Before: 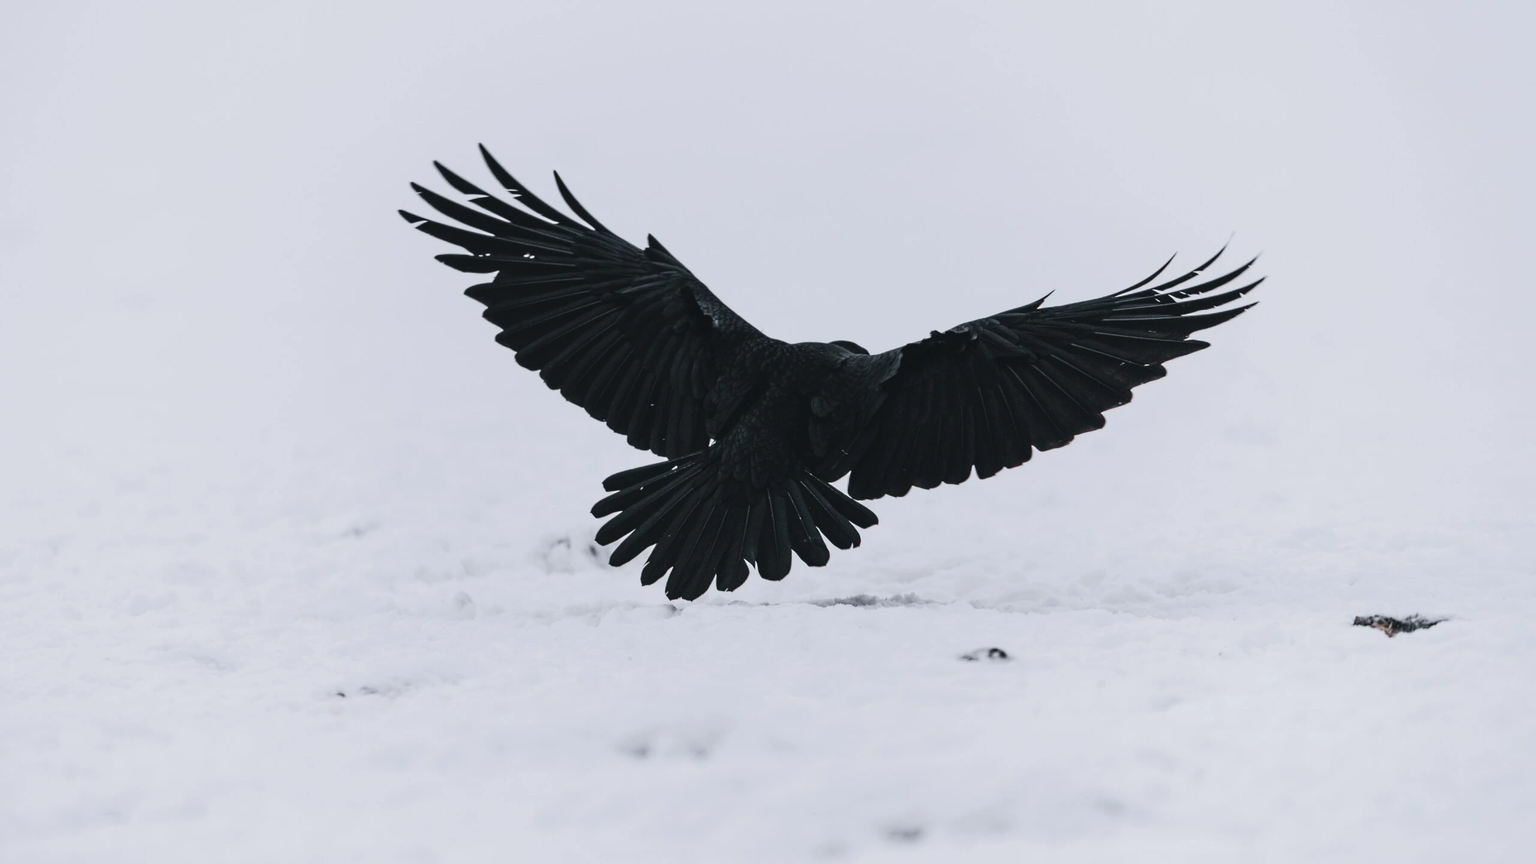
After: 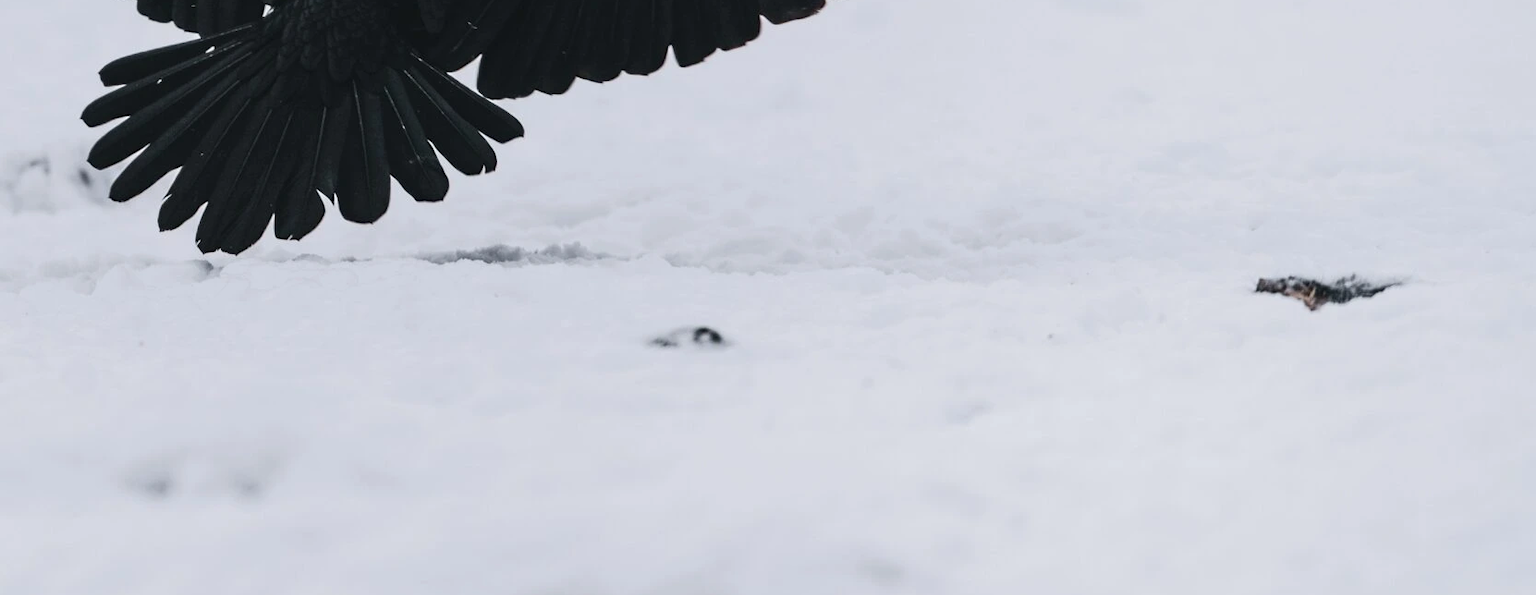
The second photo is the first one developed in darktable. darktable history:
crop and rotate: left 35.052%, top 50.426%, bottom 4.809%
